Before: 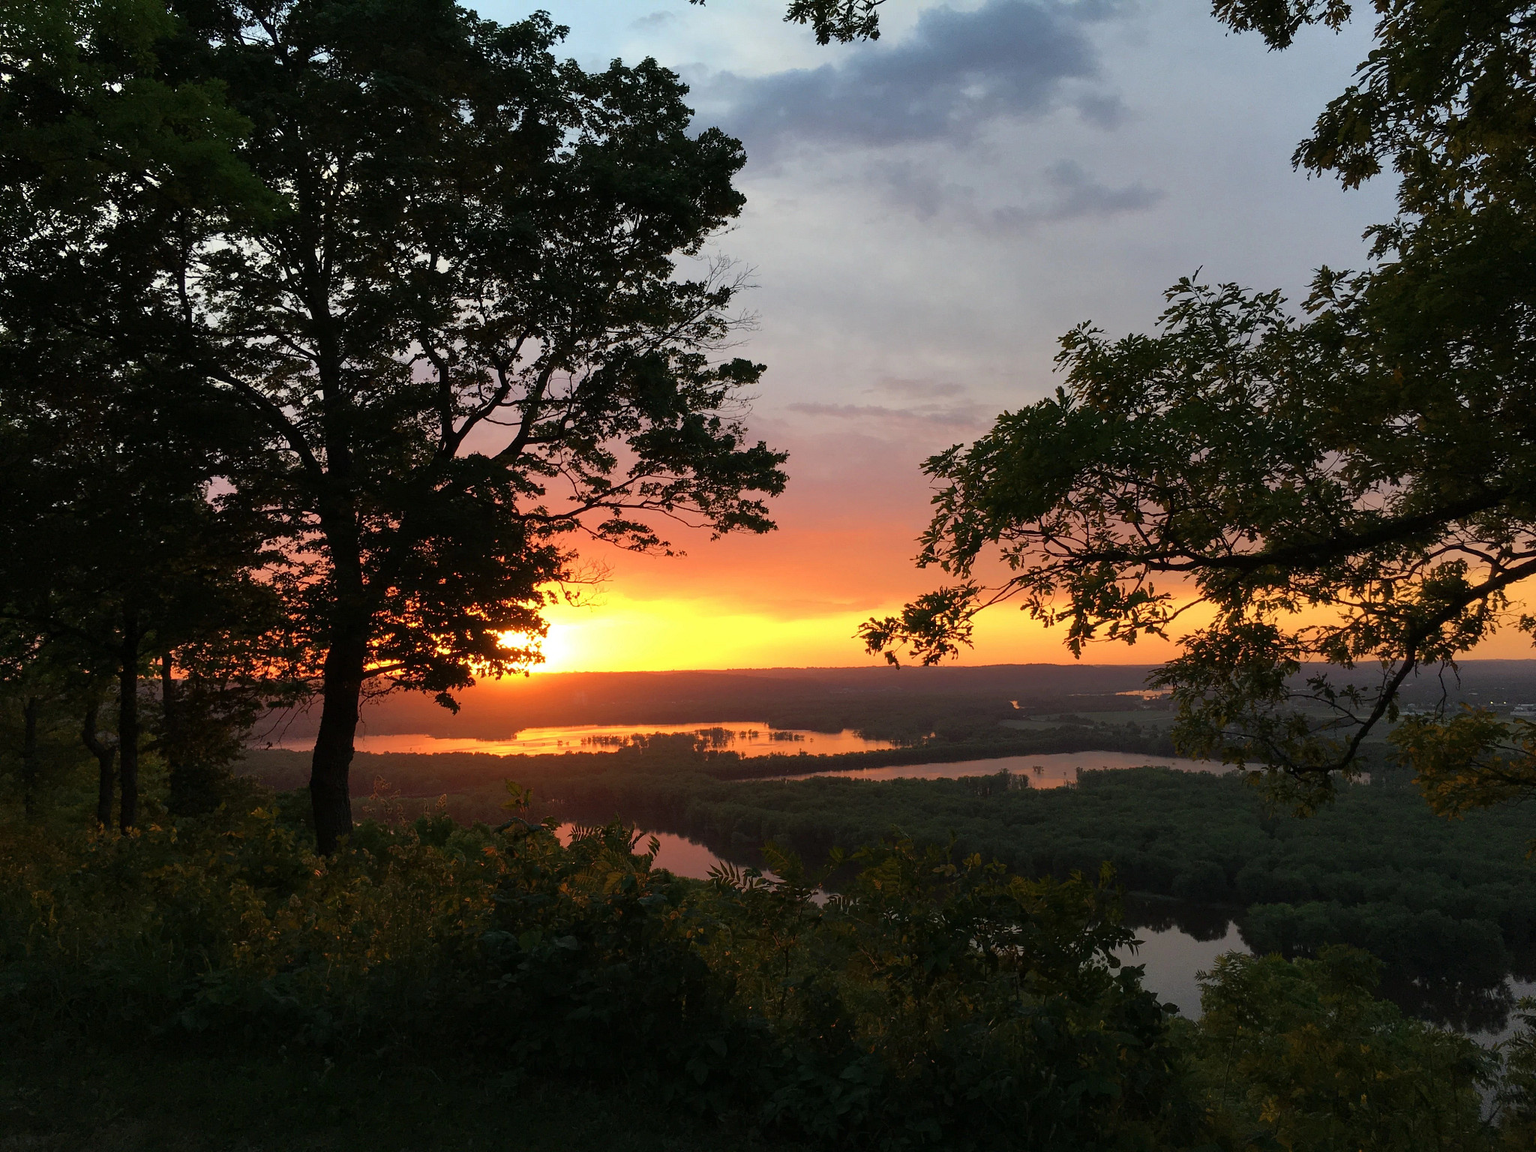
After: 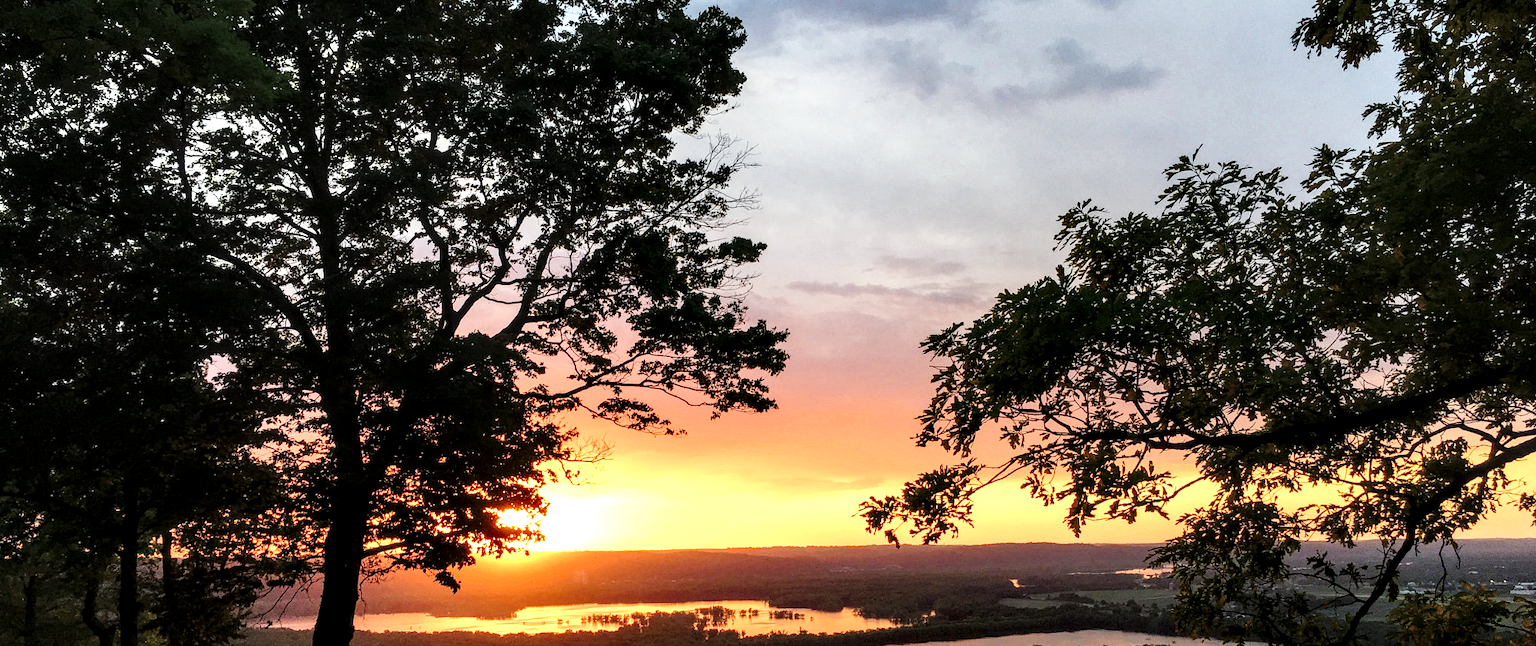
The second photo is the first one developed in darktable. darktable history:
white balance: red 0.986, blue 1.01
local contrast: highlights 65%, shadows 54%, detail 169%, midtone range 0.514
crop and rotate: top 10.605%, bottom 33.274%
base curve: curves: ch0 [(0, 0) (0.028, 0.03) (0.121, 0.232) (0.46, 0.748) (0.859, 0.968) (1, 1)], preserve colors none
